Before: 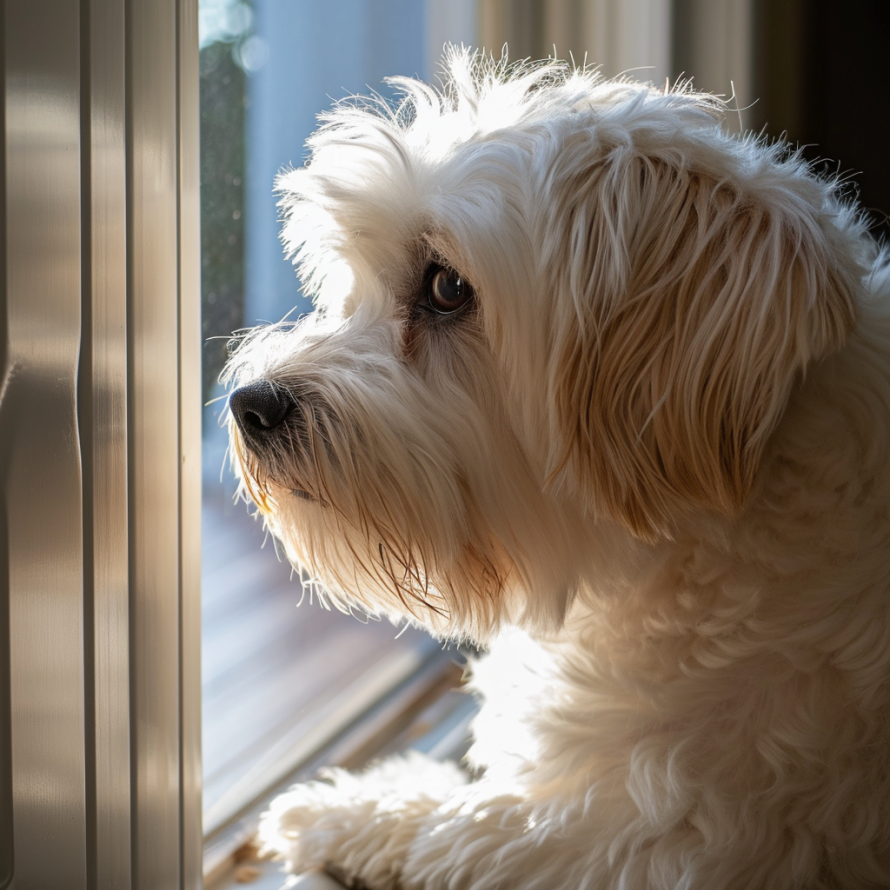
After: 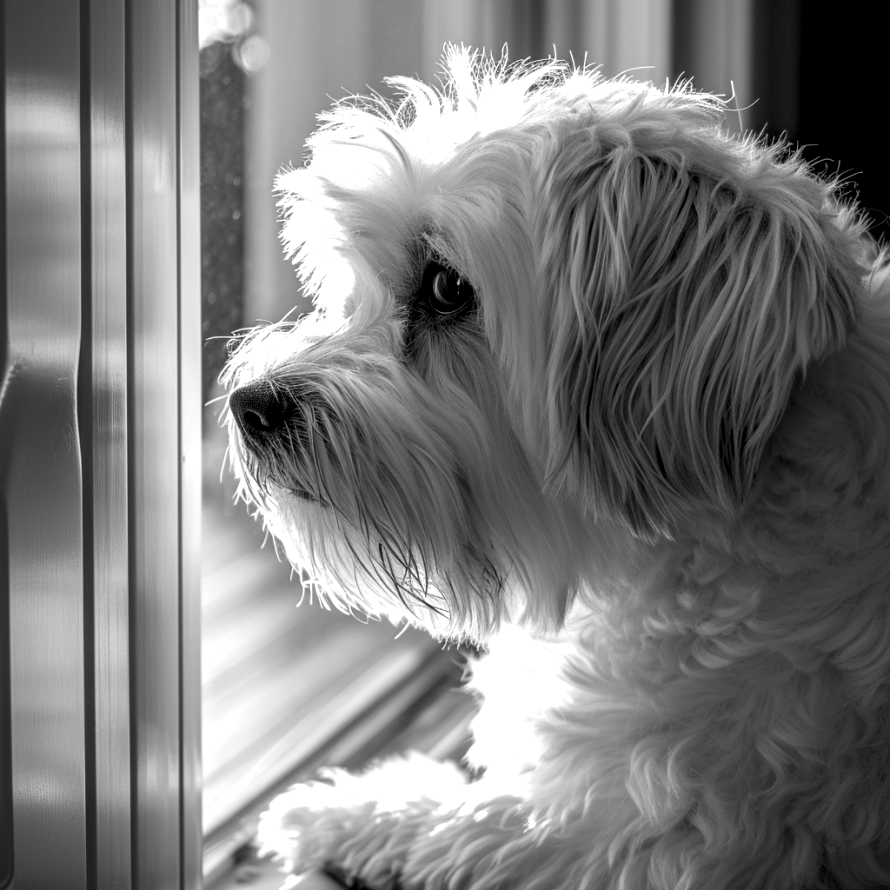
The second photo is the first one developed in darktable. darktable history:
local contrast: highlights 60%, shadows 60%, detail 160%
monochrome: on, module defaults
